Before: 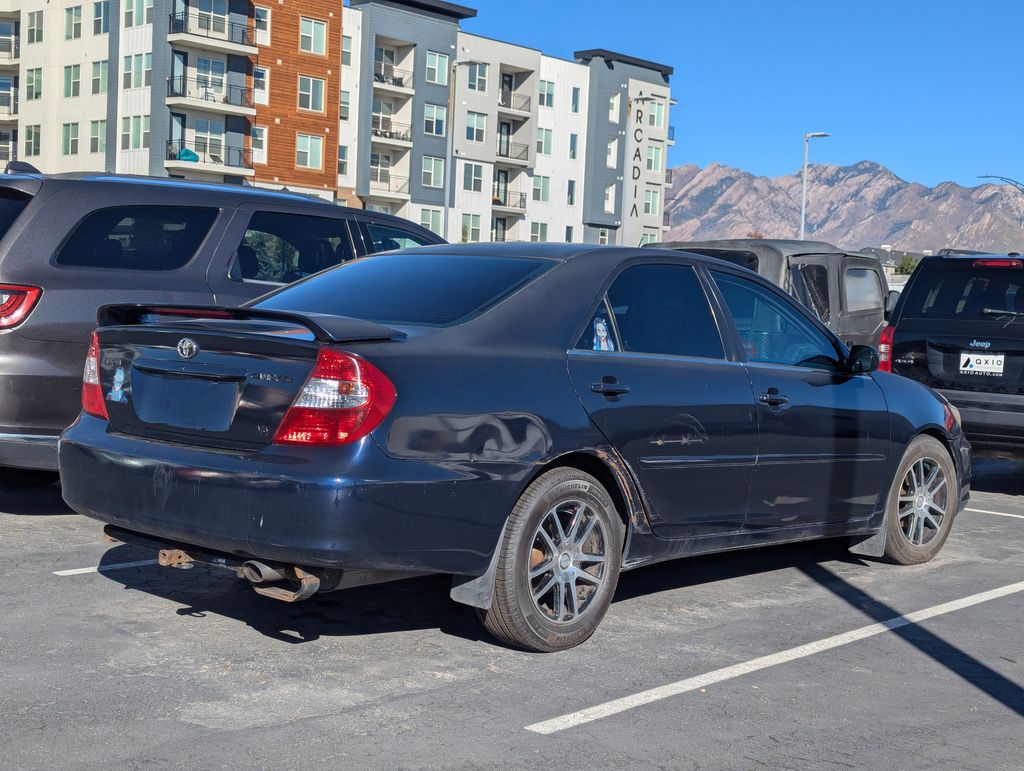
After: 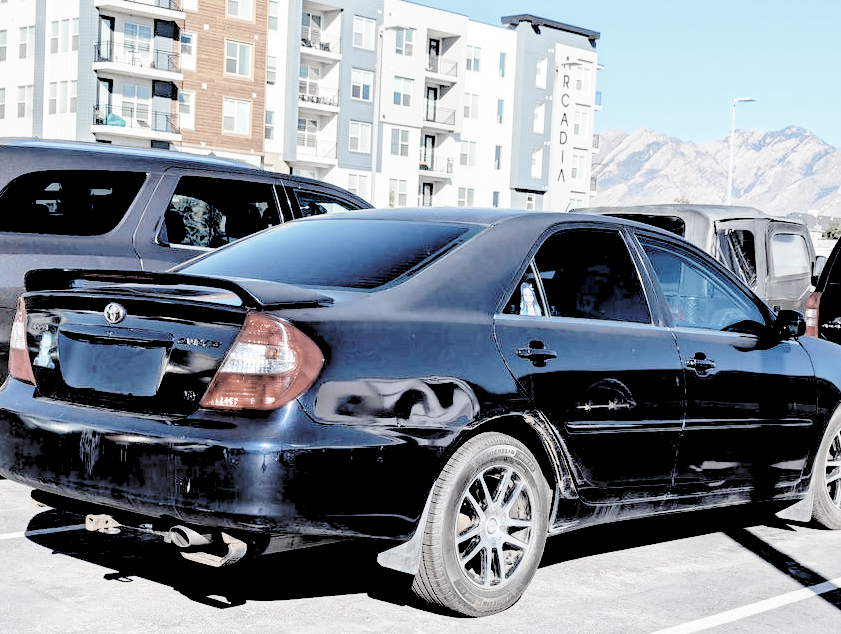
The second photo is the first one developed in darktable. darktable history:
base curve: curves: ch0 [(0, 0) (0.032, 0.037) (0.105, 0.228) (0.435, 0.76) (0.856, 0.983) (1, 1)], preserve colors none
rgb levels: levels [[0.027, 0.429, 0.996], [0, 0.5, 1], [0, 0.5, 1]]
crop and rotate: left 7.196%, top 4.574%, right 10.605%, bottom 13.178%
color zones: curves: ch1 [(0.238, 0.163) (0.476, 0.2) (0.733, 0.322) (0.848, 0.134)]
